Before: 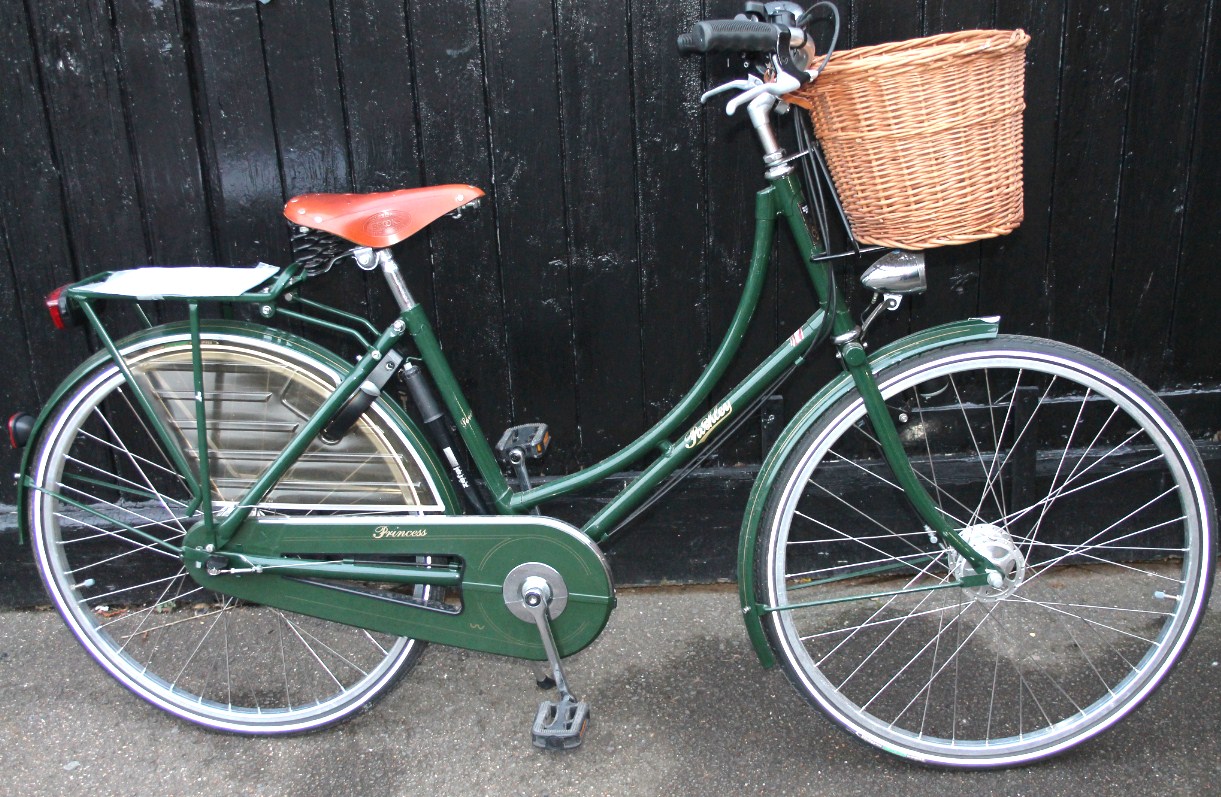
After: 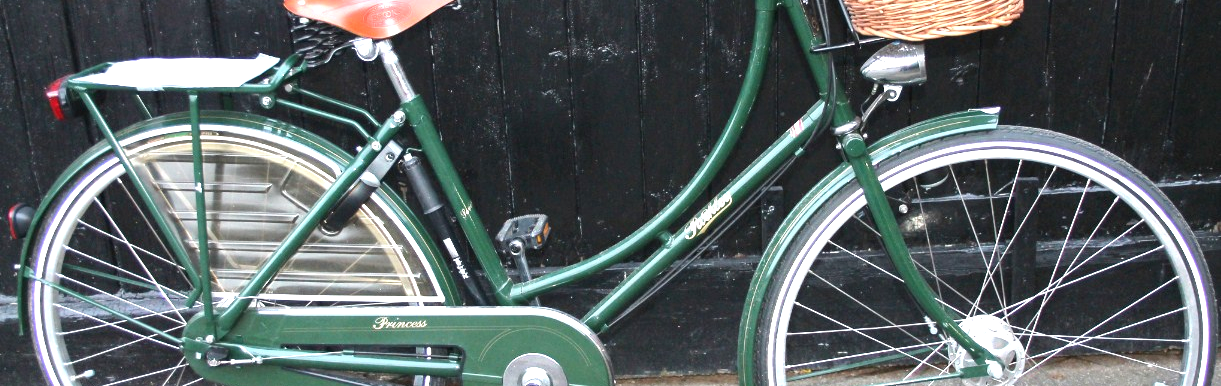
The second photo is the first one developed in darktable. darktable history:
crop and rotate: top 26.29%, bottom 25.186%
exposure: exposure 0.568 EV, compensate exposure bias true, compensate highlight preservation false
vignetting: fall-off start 97.28%, fall-off radius 78.08%, width/height ratio 1.11
